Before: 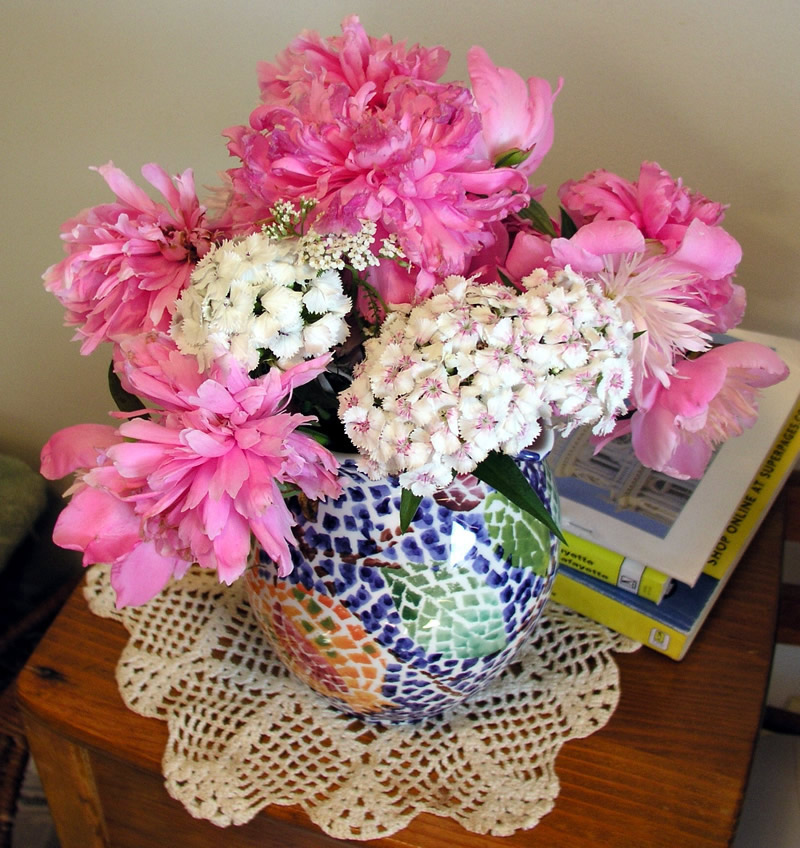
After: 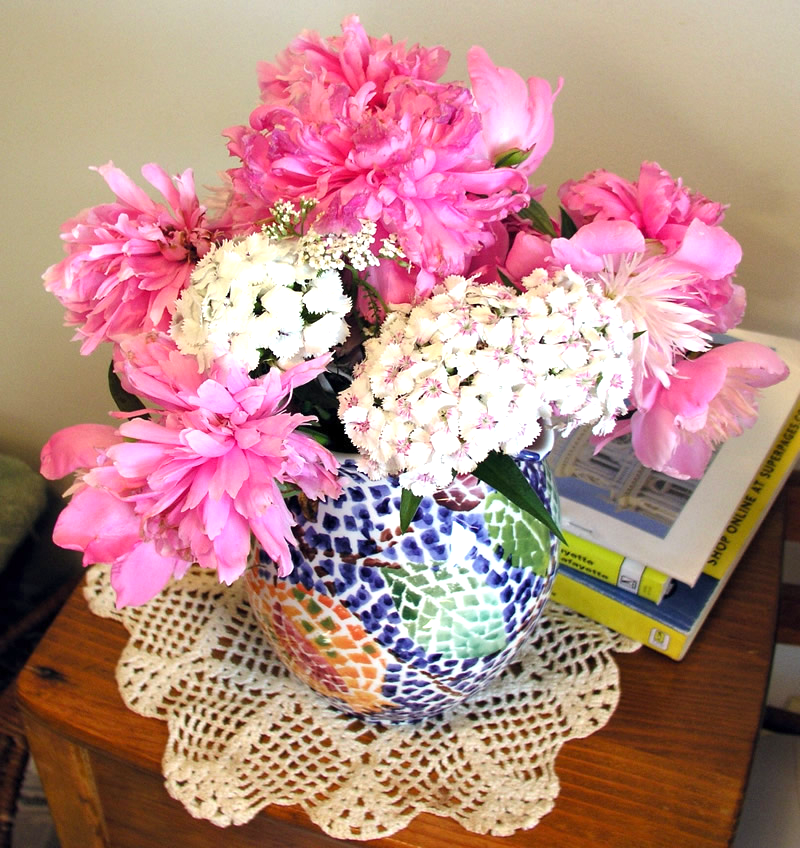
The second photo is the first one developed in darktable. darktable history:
exposure: exposure 0.605 EV, compensate highlight preservation false
